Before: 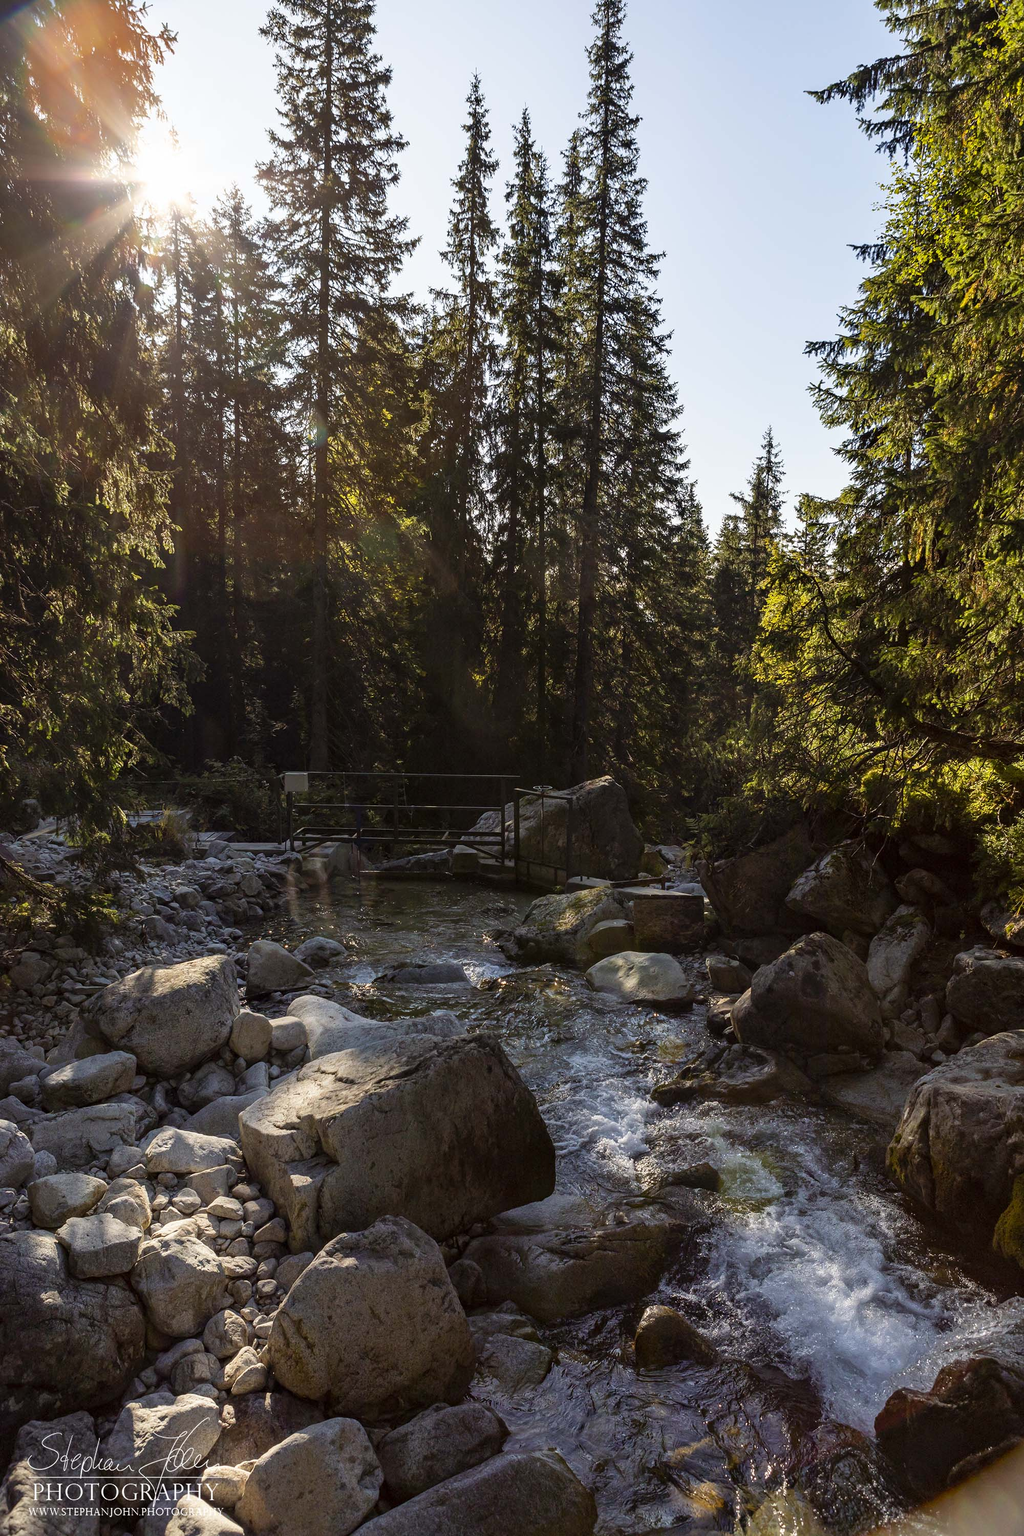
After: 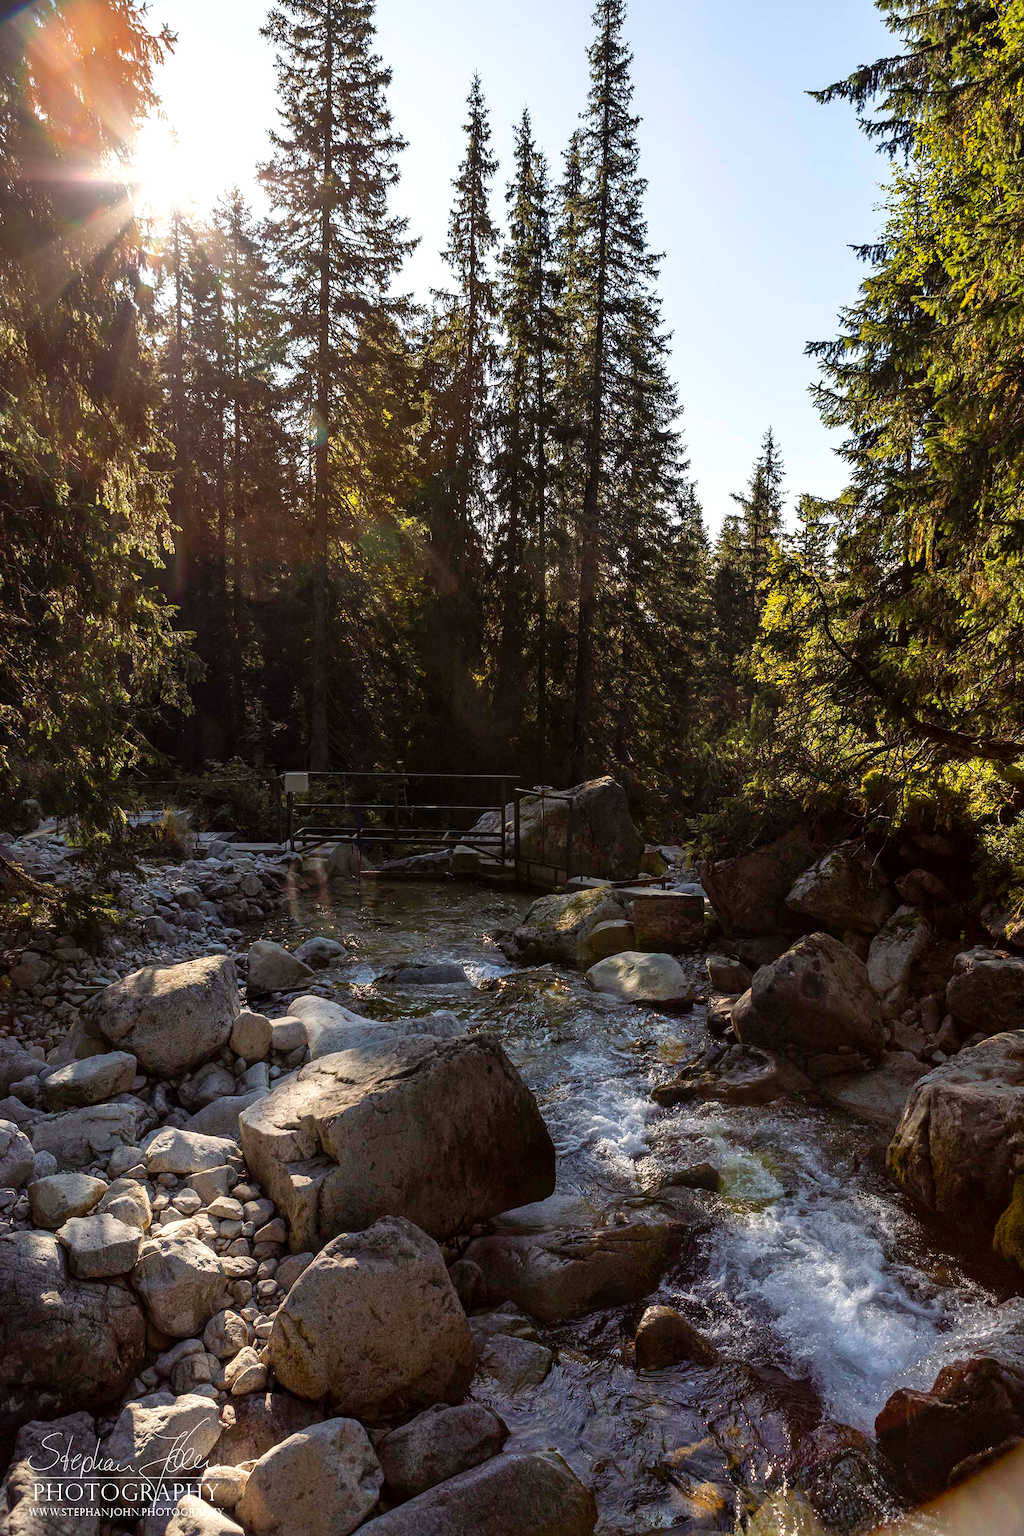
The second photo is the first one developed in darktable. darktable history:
levels: levels [0, 0.476, 0.951]
